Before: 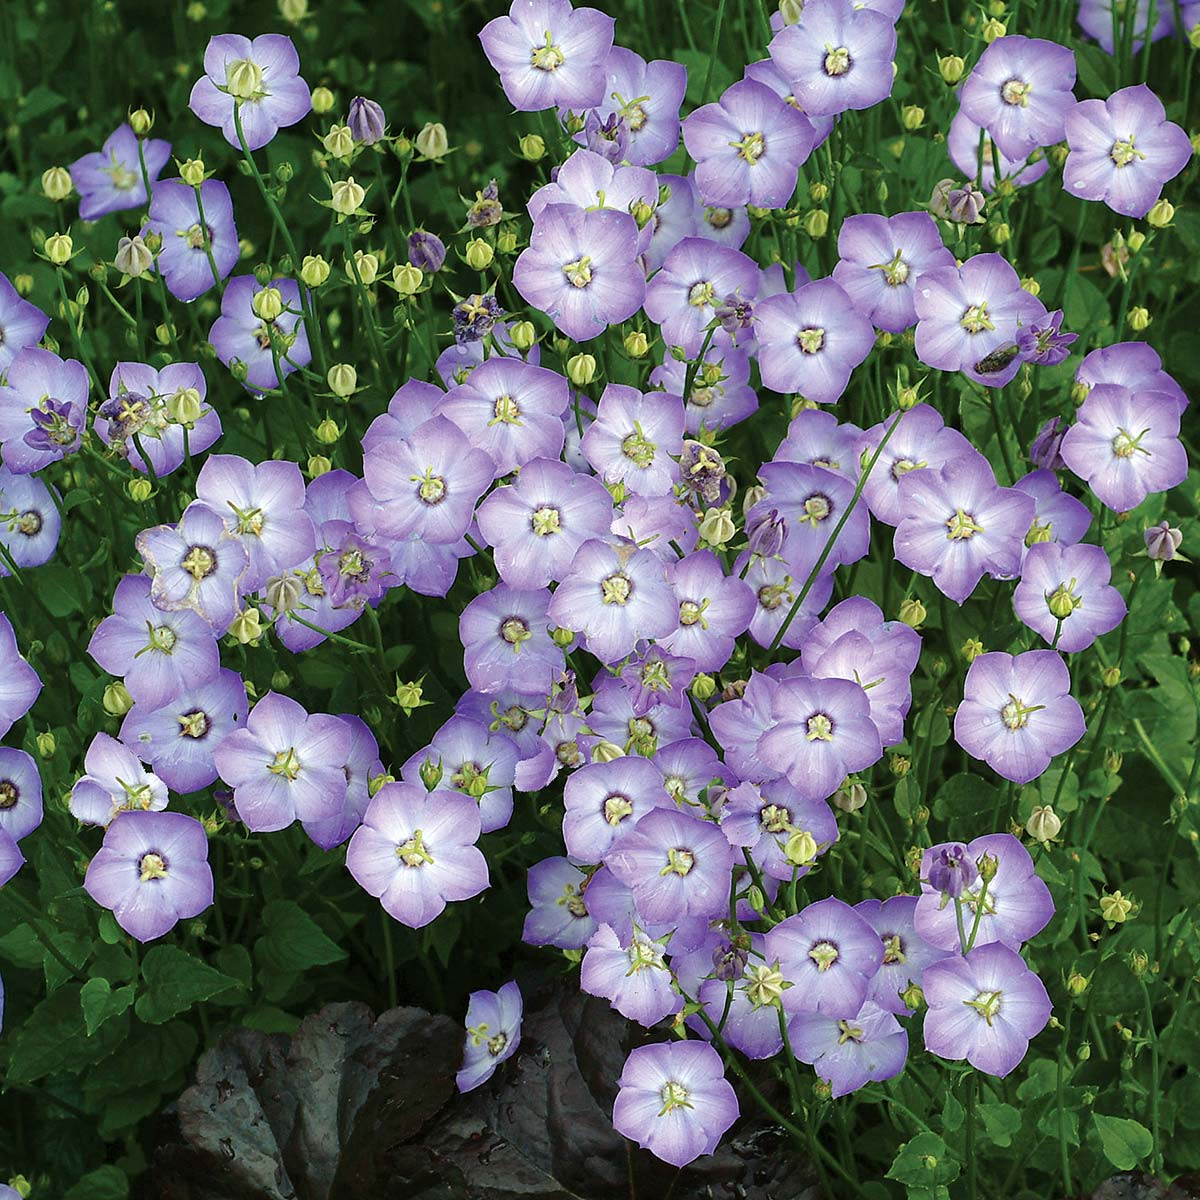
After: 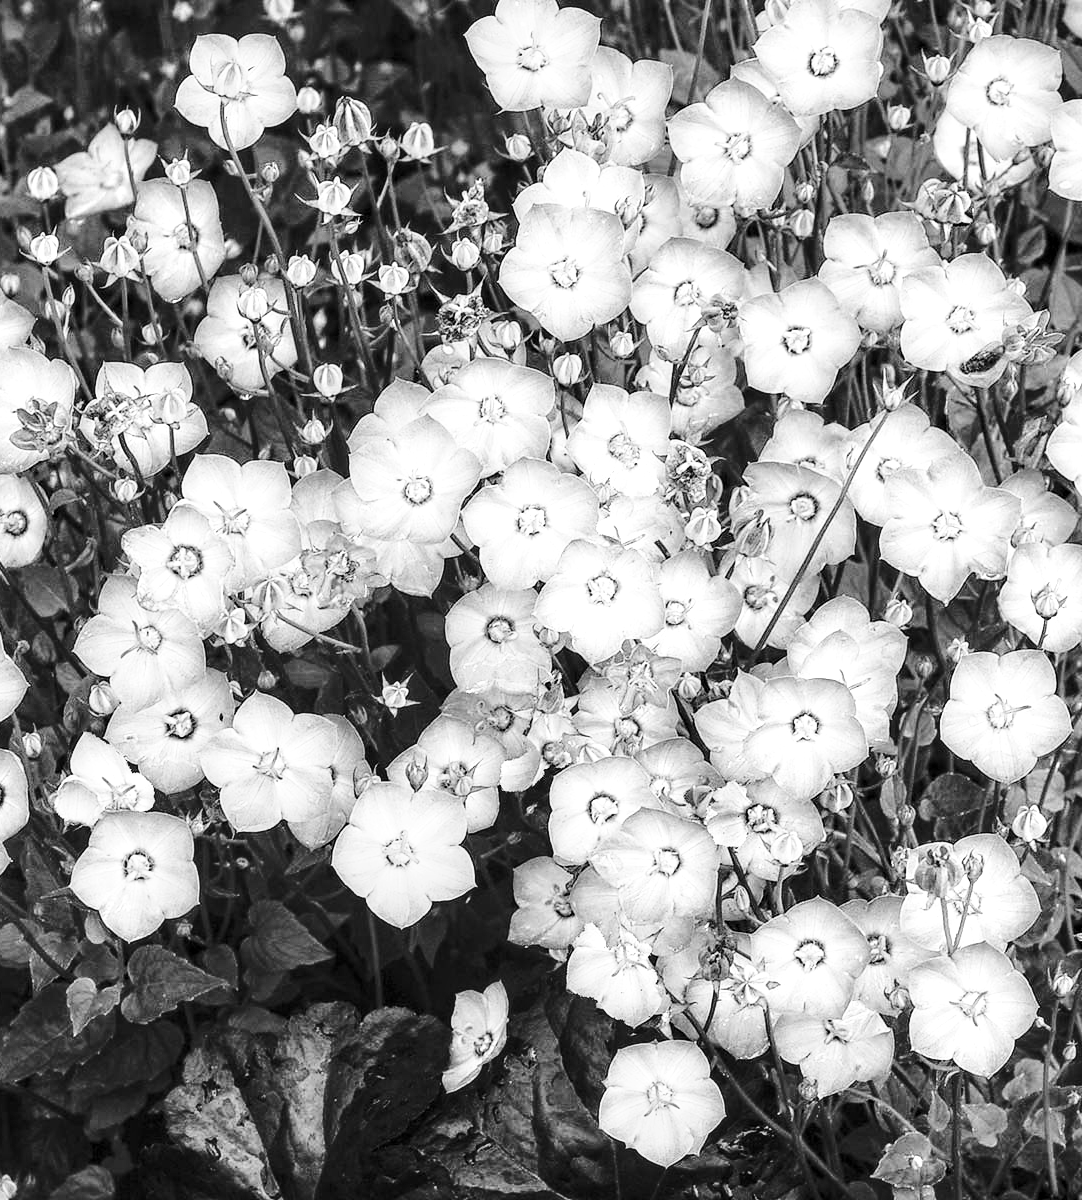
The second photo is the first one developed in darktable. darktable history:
crop and rotate: left 1.22%, right 8.542%
contrast brightness saturation: contrast 0.113, saturation -0.178
exposure: exposure 0.342 EV, compensate highlight preservation false
local contrast: detail 142%
color calibration: output gray [0.267, 0.423, 0.267, 0], gray › normalize channels true, illuminant as shot in camera, x 0.358, y 0.373, temperature 4628.91 K, gamut compression 0.024
color zones: curves: ch0 [(0.25, 0.5) (0.636, 0.25) (0.75, 0.5)]
base curve: curves: ch0 [(0, 0) (0.032, 0.037) (0.105, 0.228) (0.435, 0.76) (0.856, 0.983) (1, 1)], preserve colors none
